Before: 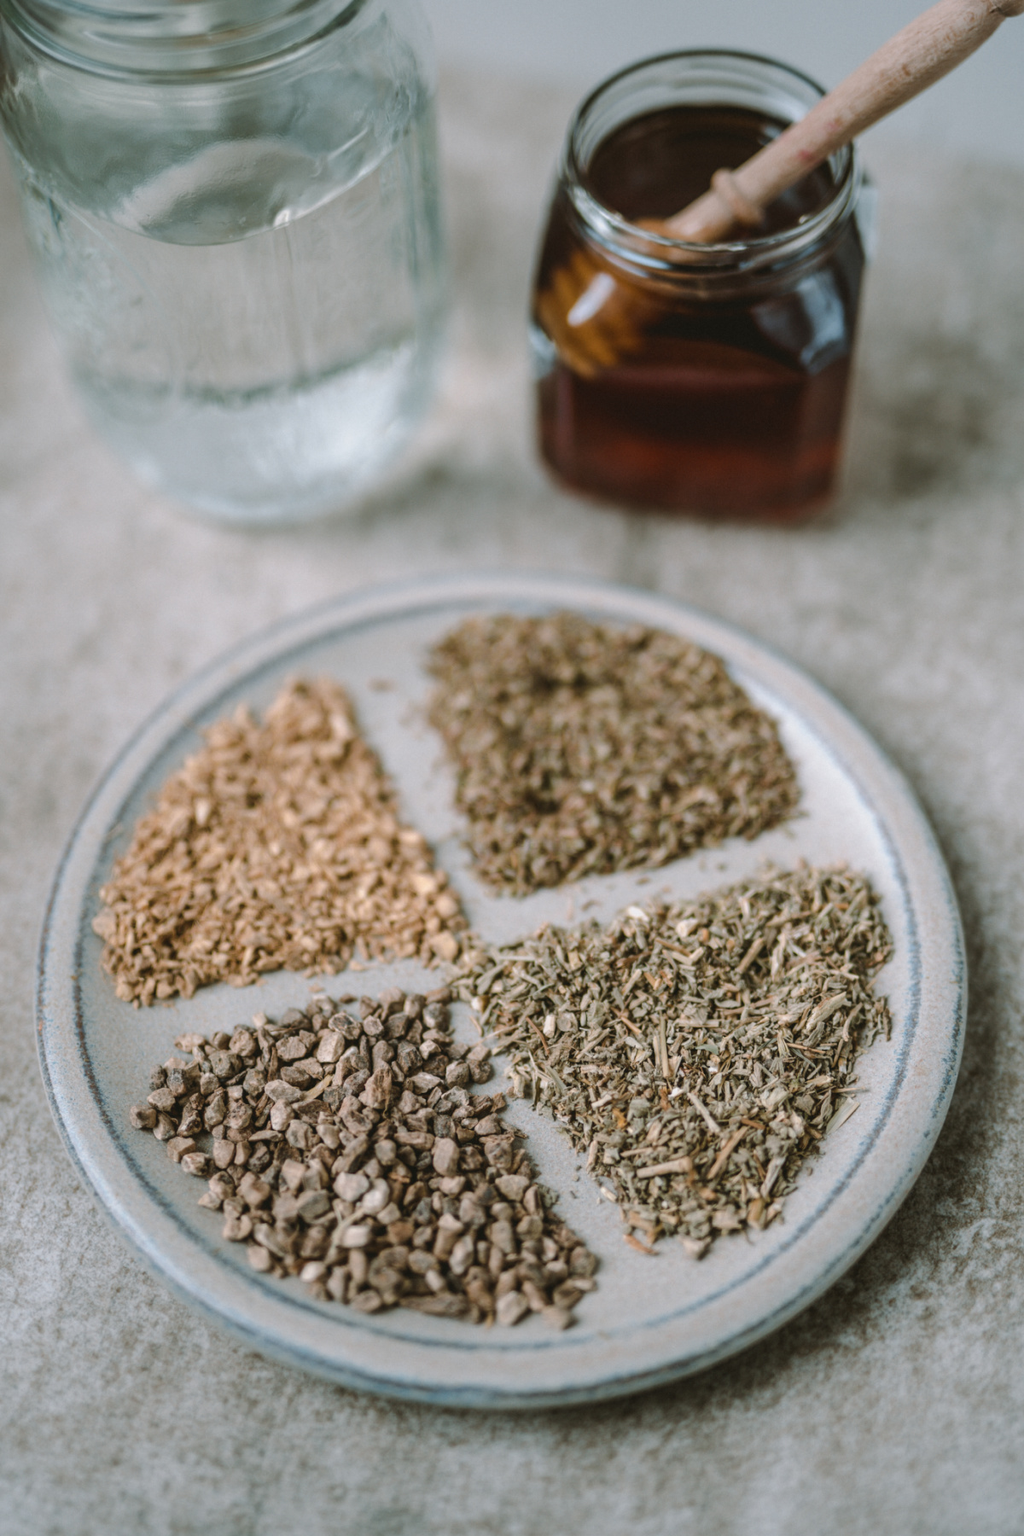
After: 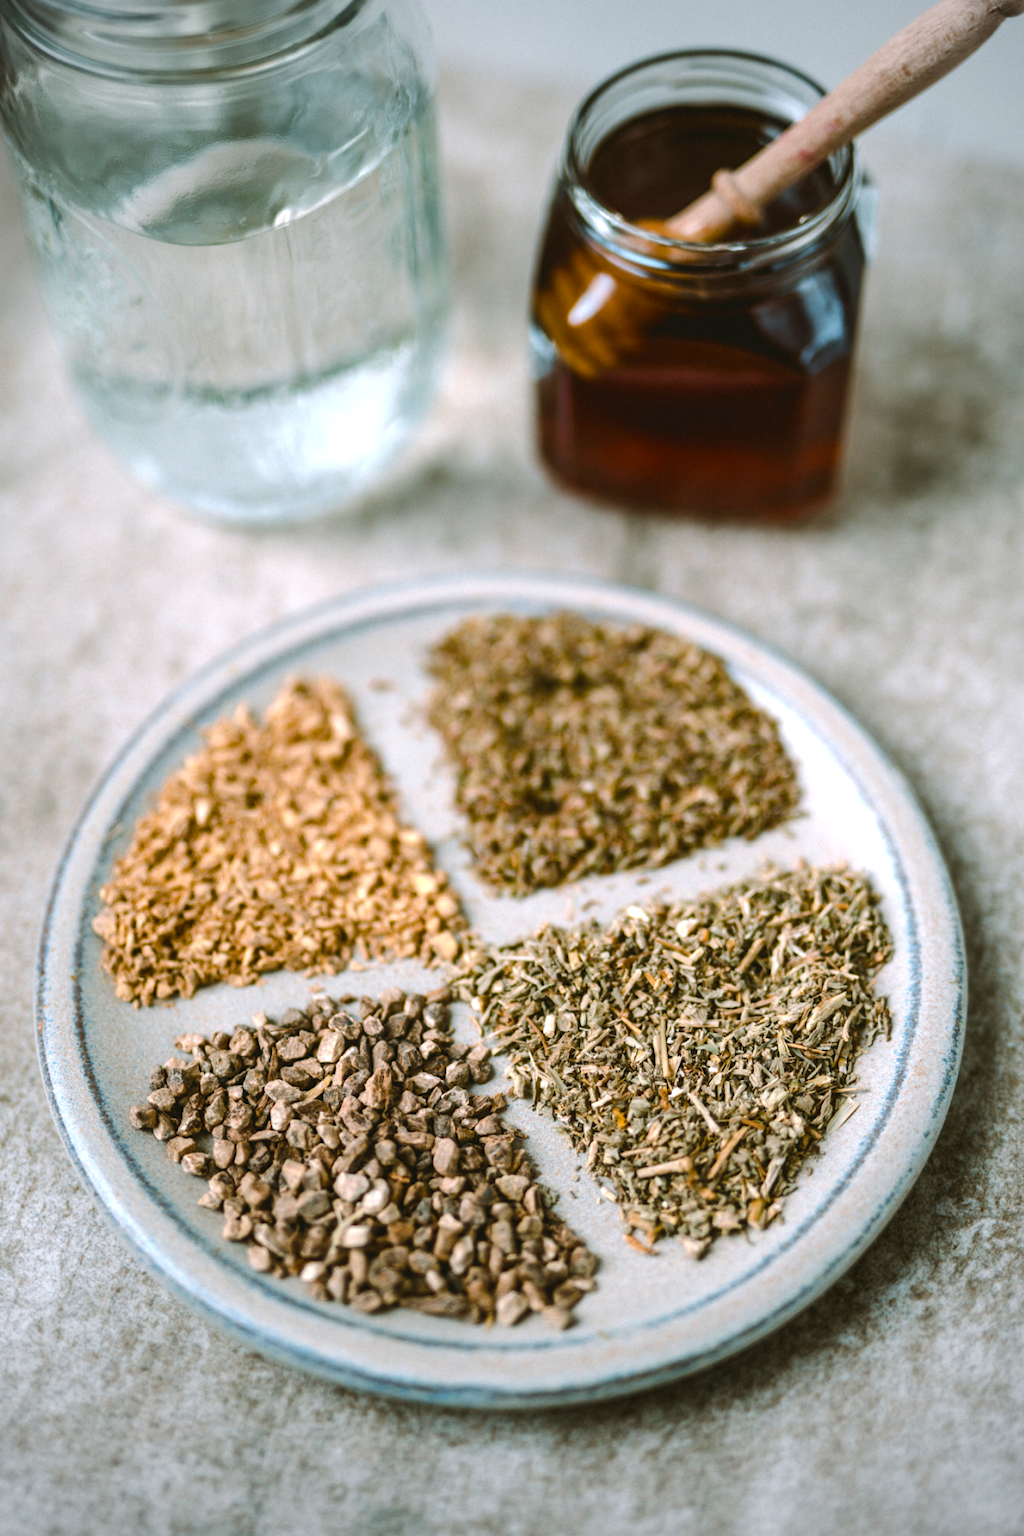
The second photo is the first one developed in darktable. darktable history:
vignetting: brightness -0.282
color balance rgb: perceptual saturation grading › global saturation 41.341%, perceptual brilliance grading › global brilliance -5.077%, perceptual brilliance grading › highlights 24.943%, perceptual brilliance grading › mid-tones 7.235%, perceptual brilliance grading › shadows -4.64%, global vibrance 20%
